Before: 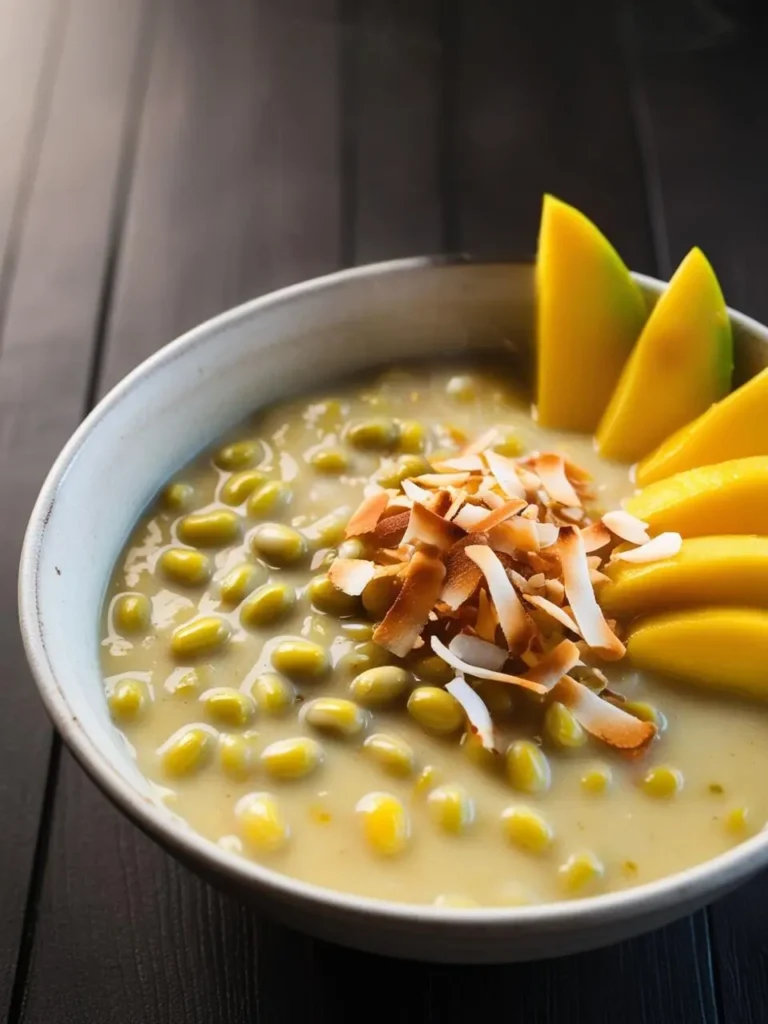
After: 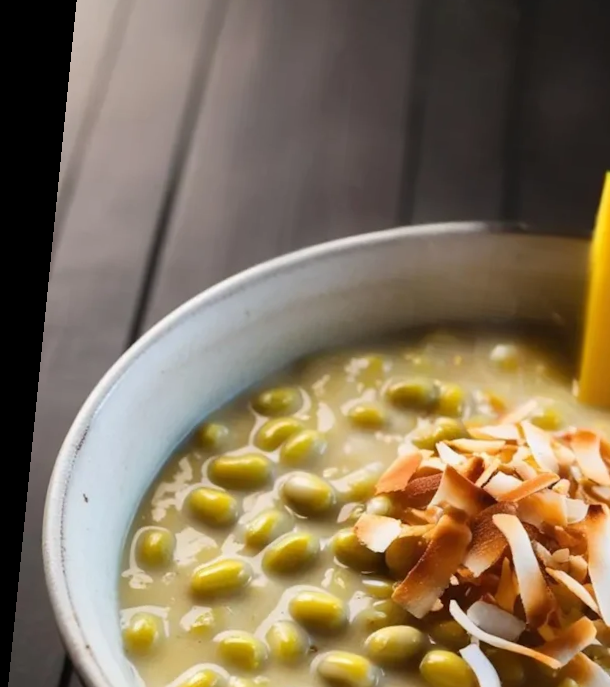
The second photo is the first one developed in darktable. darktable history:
crop and rotate: angle -5.71°, left 1.976%, top 6.993%, right 27.481%, bottom 30.253%
